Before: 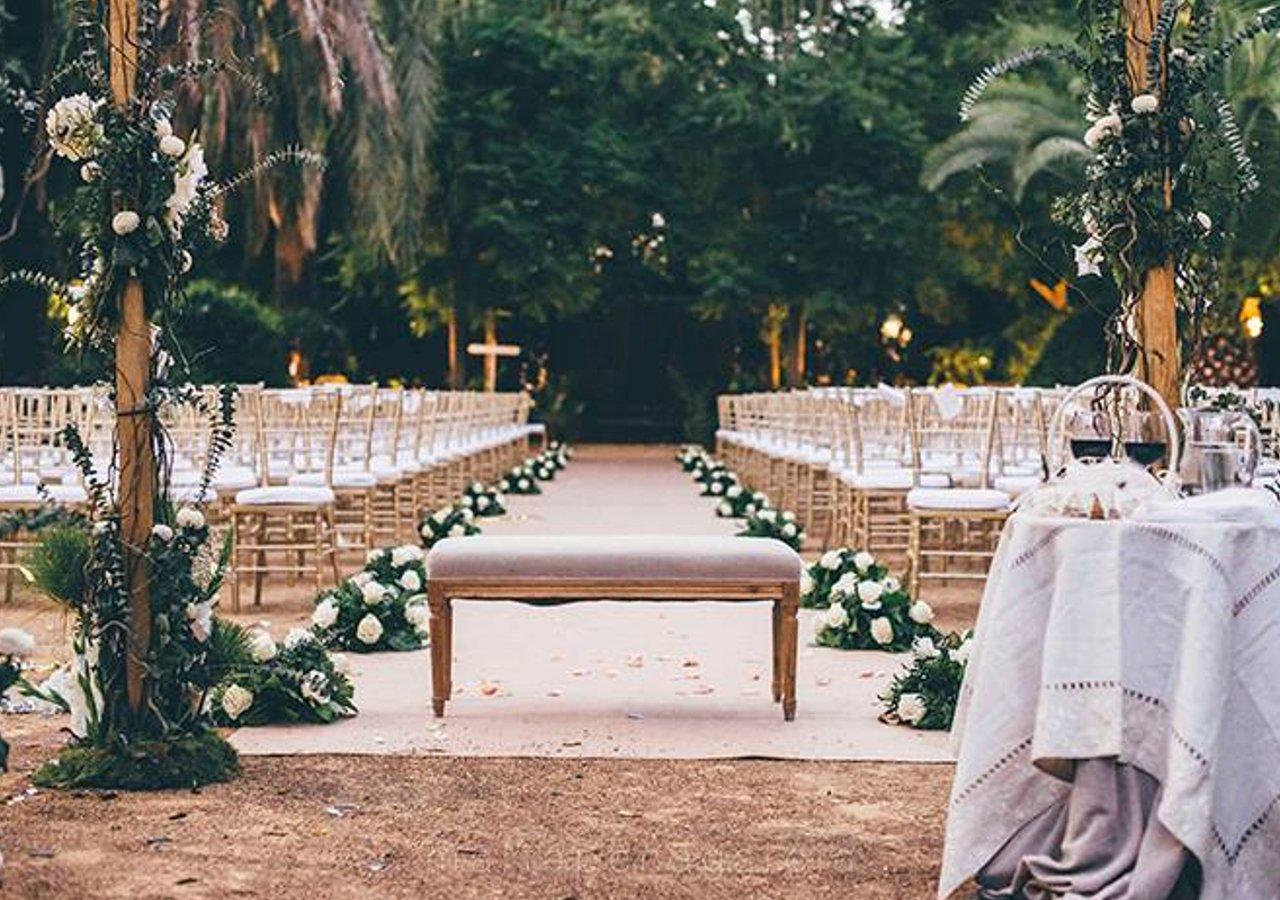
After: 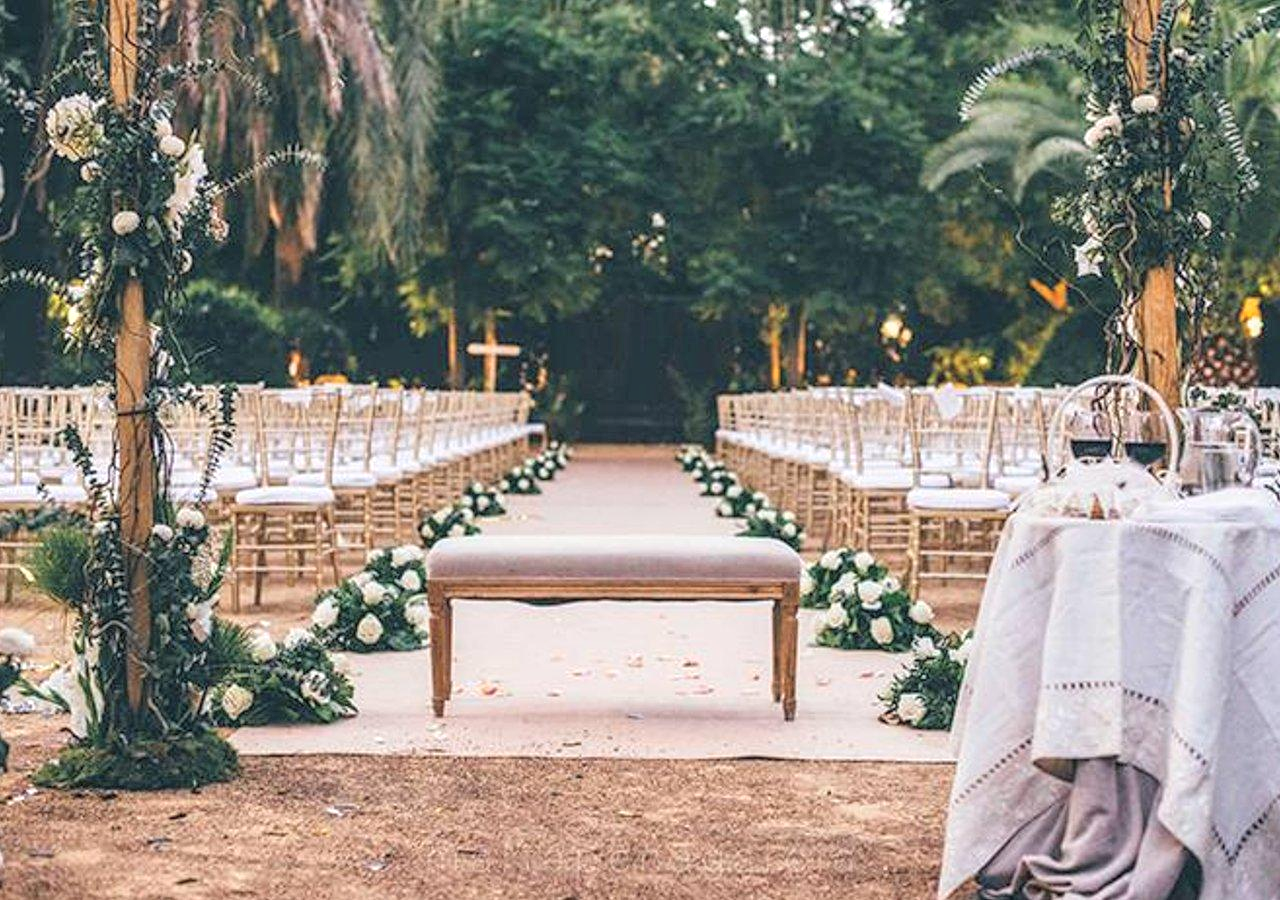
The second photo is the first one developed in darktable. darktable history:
contrast brightness saturation: brightness 0.15
local contrast: on, module defaults
